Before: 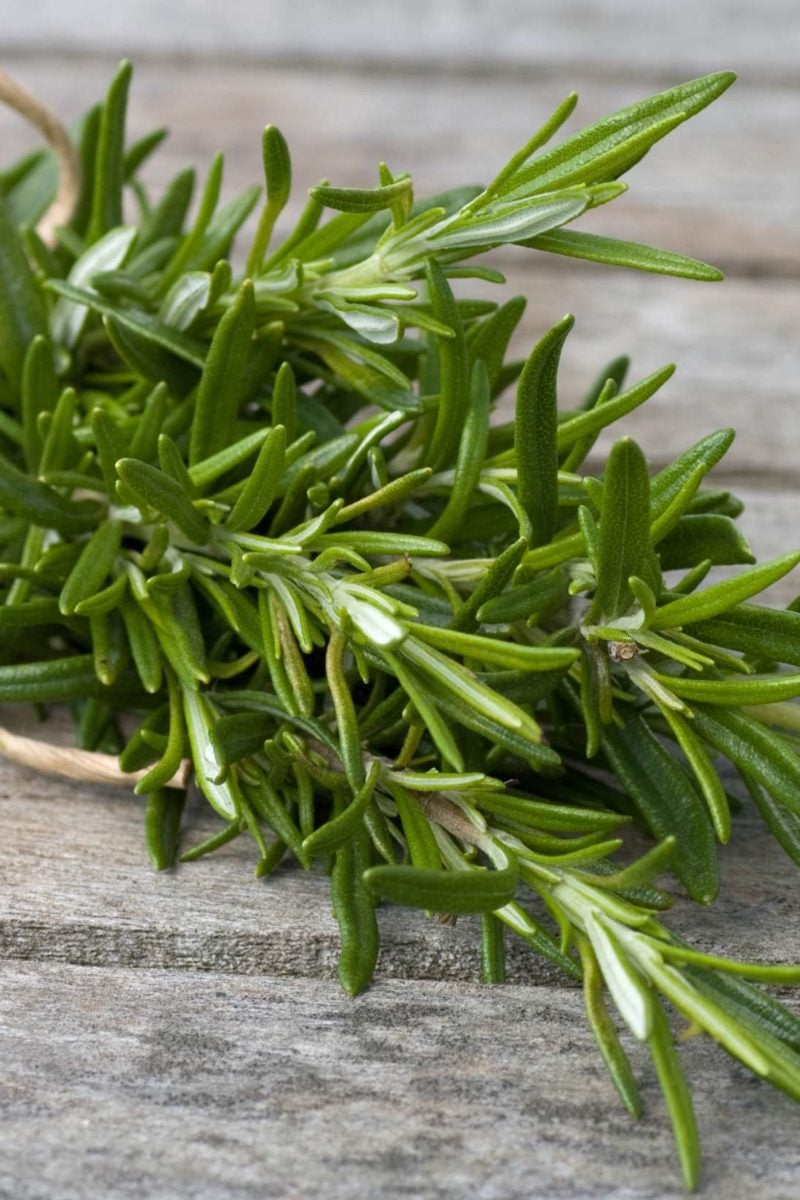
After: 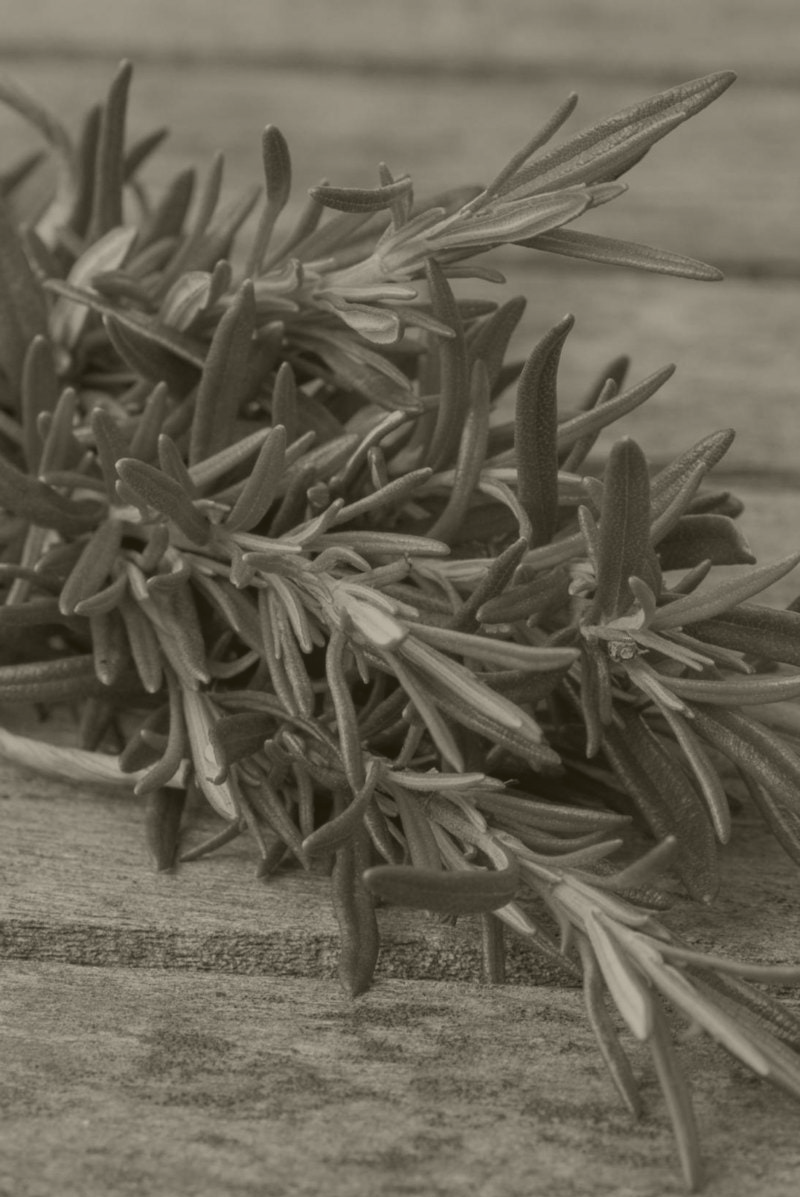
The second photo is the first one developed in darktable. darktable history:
white balance: red 1.045, blue 0.932
crop: top 0.05%, bottom 0.098%
colorize: hue 41.44°, saturation 22%, source mix 60%, lightness 10.61%
local contrast: on, module defaults
